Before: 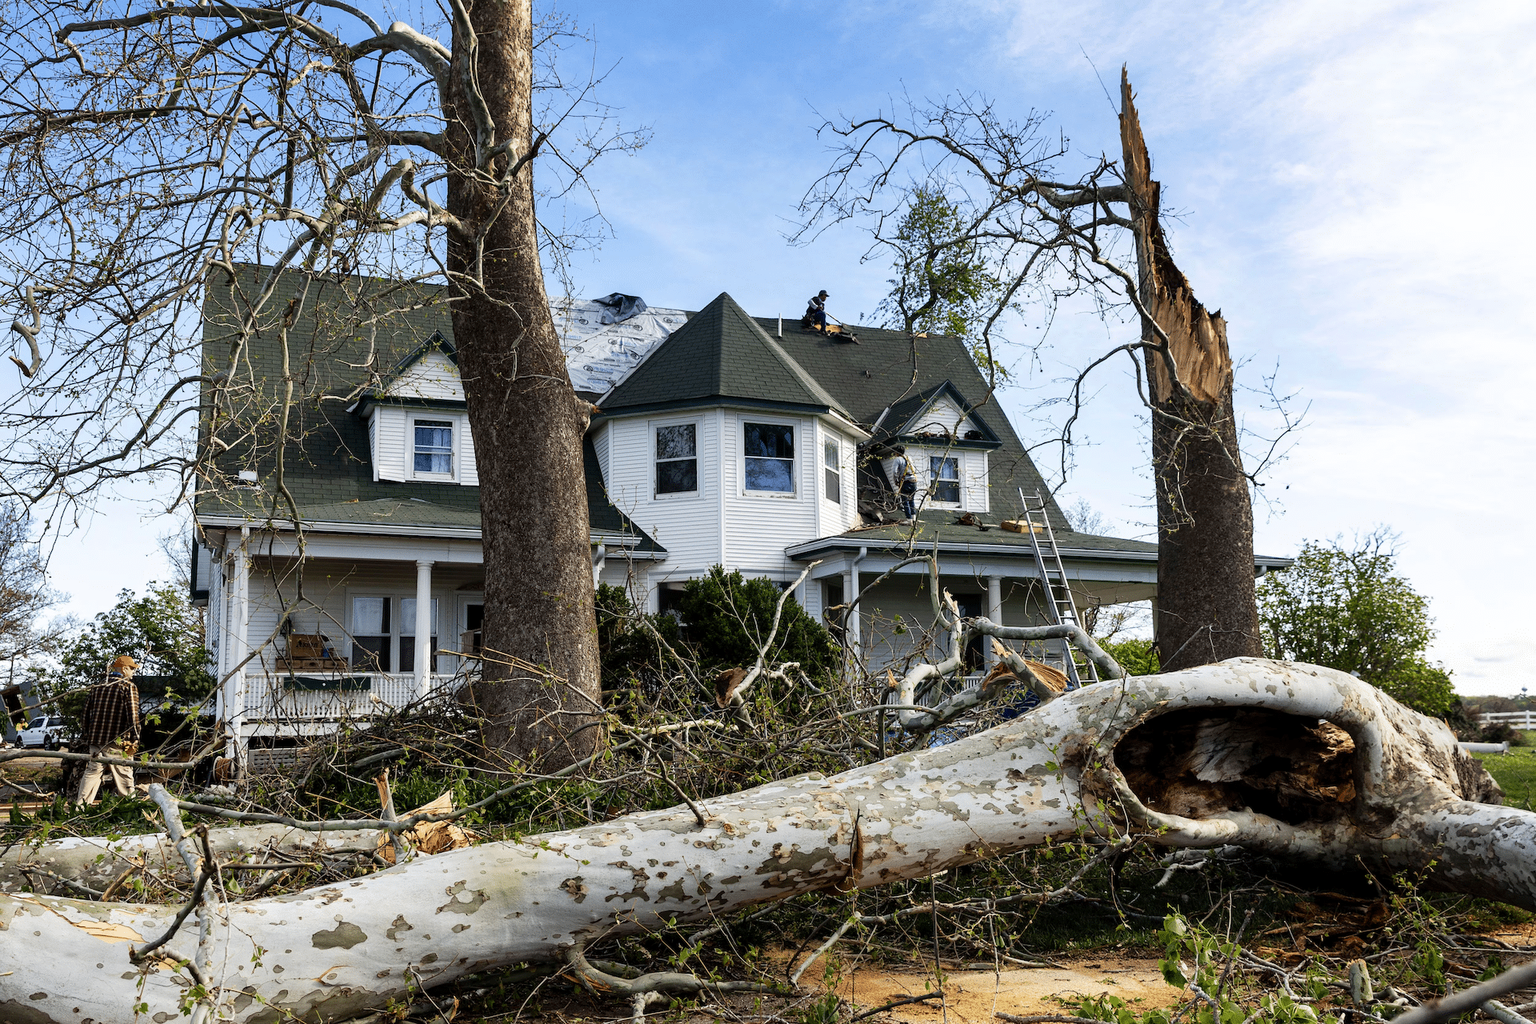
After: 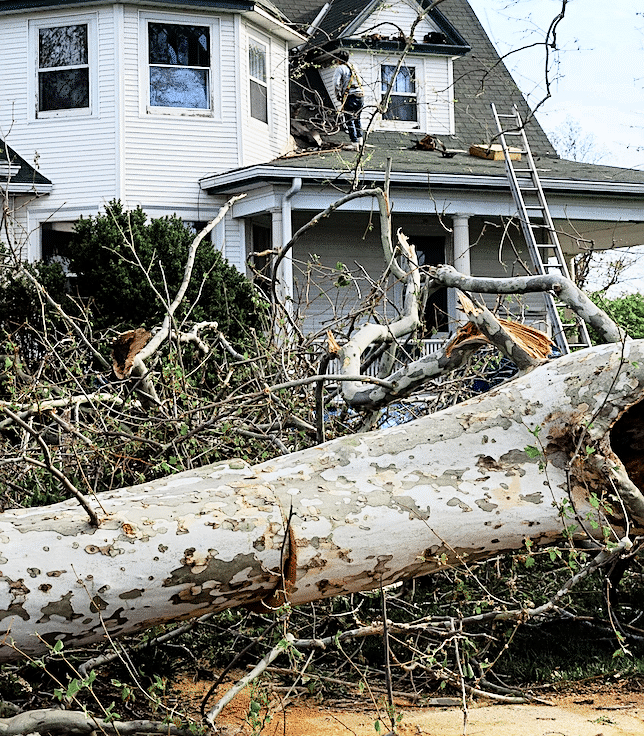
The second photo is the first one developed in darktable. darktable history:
sharpen: on, module defaults
filmic rgb: black relative exposure -7.96 EV, white relative exposure 4 EV, hardness 4.18, contrast 0.992, color science v6 (2022)
exposure: black level correction 0, exposure 0.891 EV, compensate highlight preservation false
crop: left 40.739%, top 39.609%, right 25.709%, bottom 2.828%
color zones: curves: ch0 [(0, 0.466) (0.128, 0.466) (0.25, 0.5) (0.375, 0.456) (0.5, 0.5) (0.625, 0.5) (0.737, 0.652) (0.875, 0.5)]; ch1 [(0, 0.603) (0.125, 0.618) (0.261, 0.348) (0.372, 0.353) (0.497, 0.363) (0.611, 0.45) (0.731, 0.427) (0.875, 0.518) (0.998, 0.652)]; ch2 [(0, 0.559) (0.125, 0.451) (0.253, 0.564) (0.37, 0.578) (0.5, 0.466) (0.625, 0.471) (0.731, 0.471) (0.88, 0.485)]
